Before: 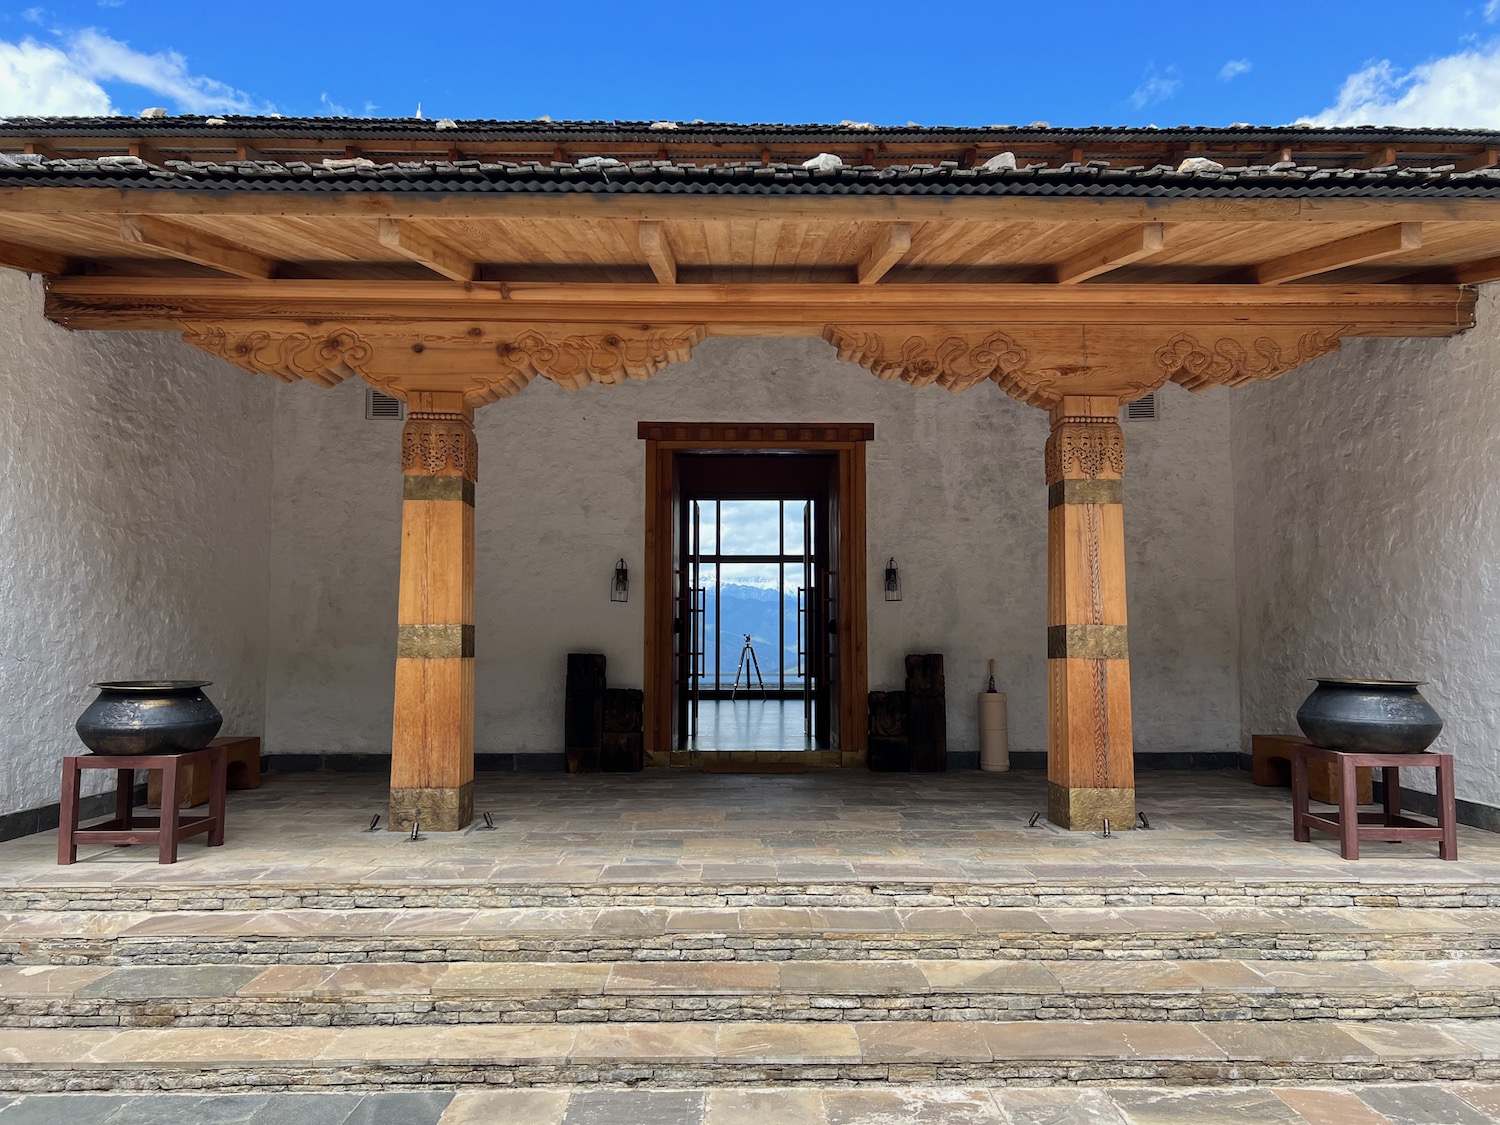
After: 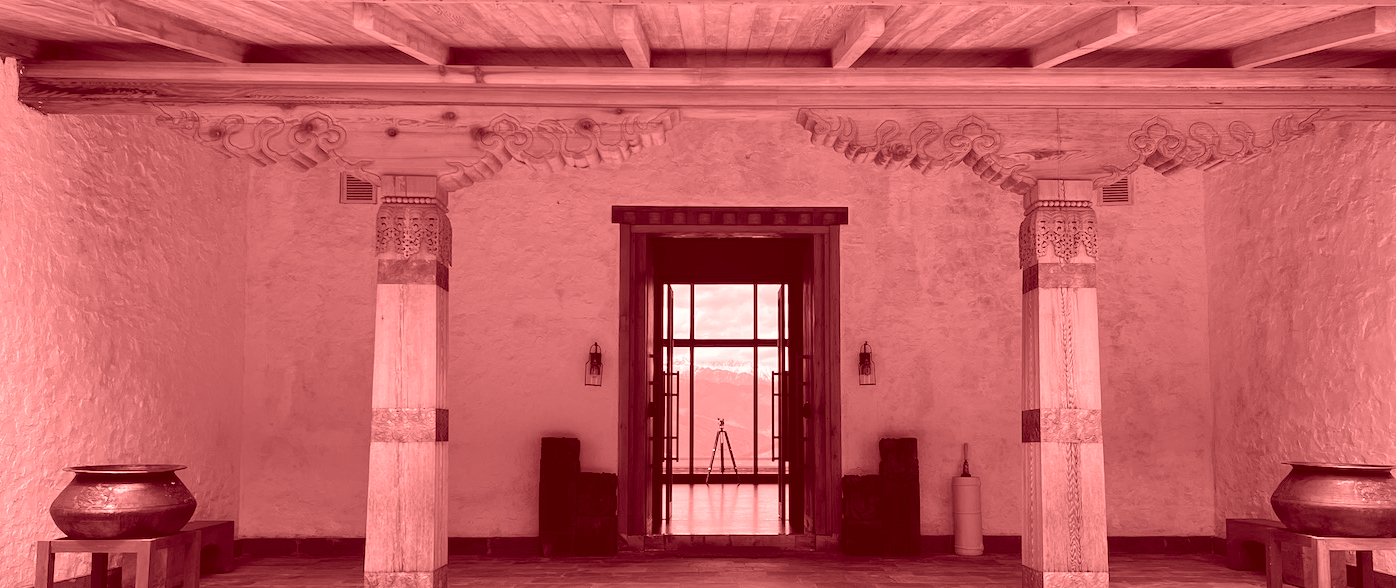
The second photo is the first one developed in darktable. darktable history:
colorize: saturation 60%, source mix 100%
crop: left 1.744%, top 19.225%, right 5.069%, bottom 28.357%
